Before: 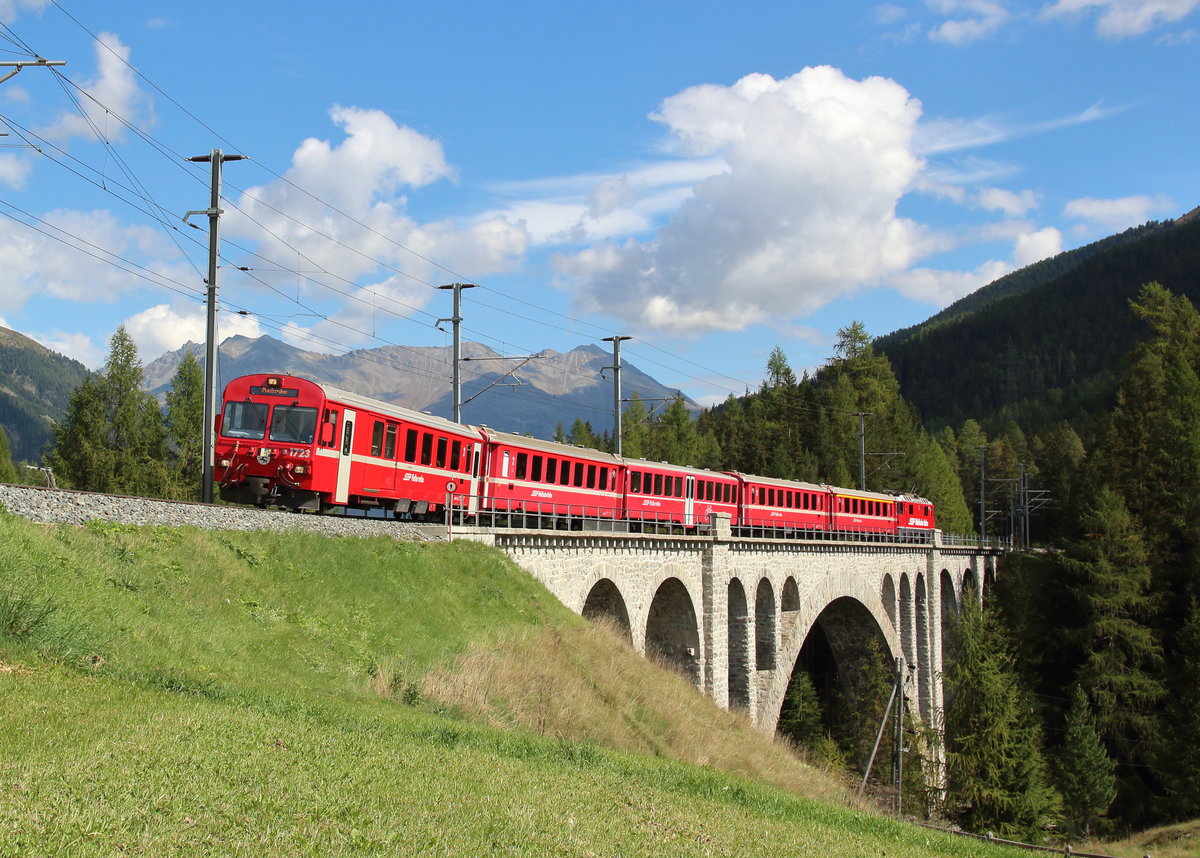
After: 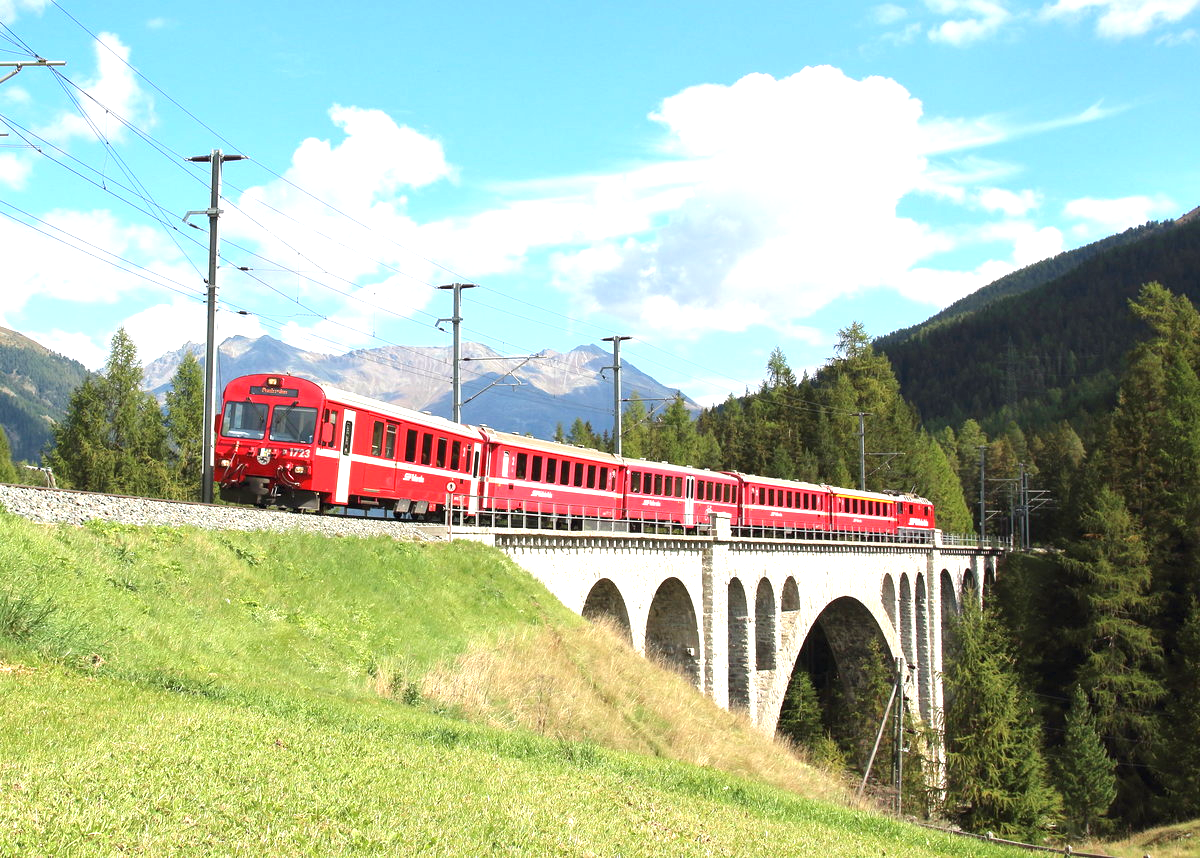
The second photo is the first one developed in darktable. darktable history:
exposure: black level correction 0, exposure 1.1 EV, compensate exposure bias true, compensate highlight preservation false
tone equalizer: edges refinement/feathering 500, mask exposure compensation -1.57 EV, preserve details no
